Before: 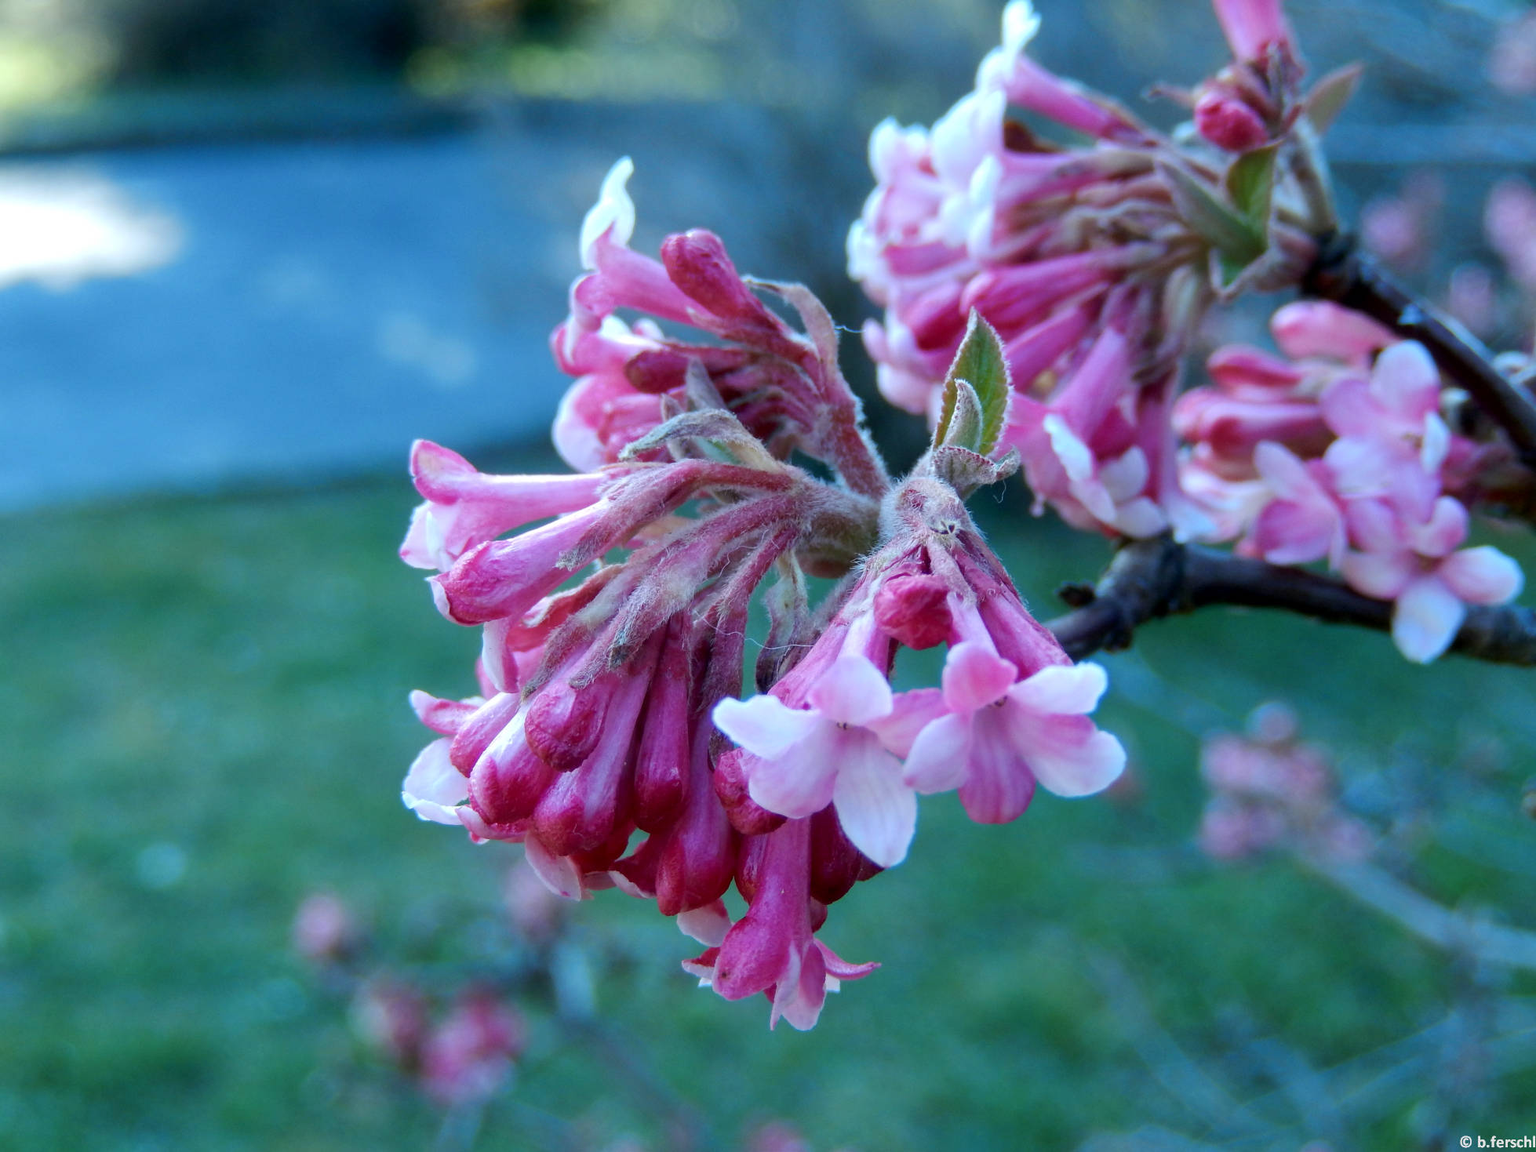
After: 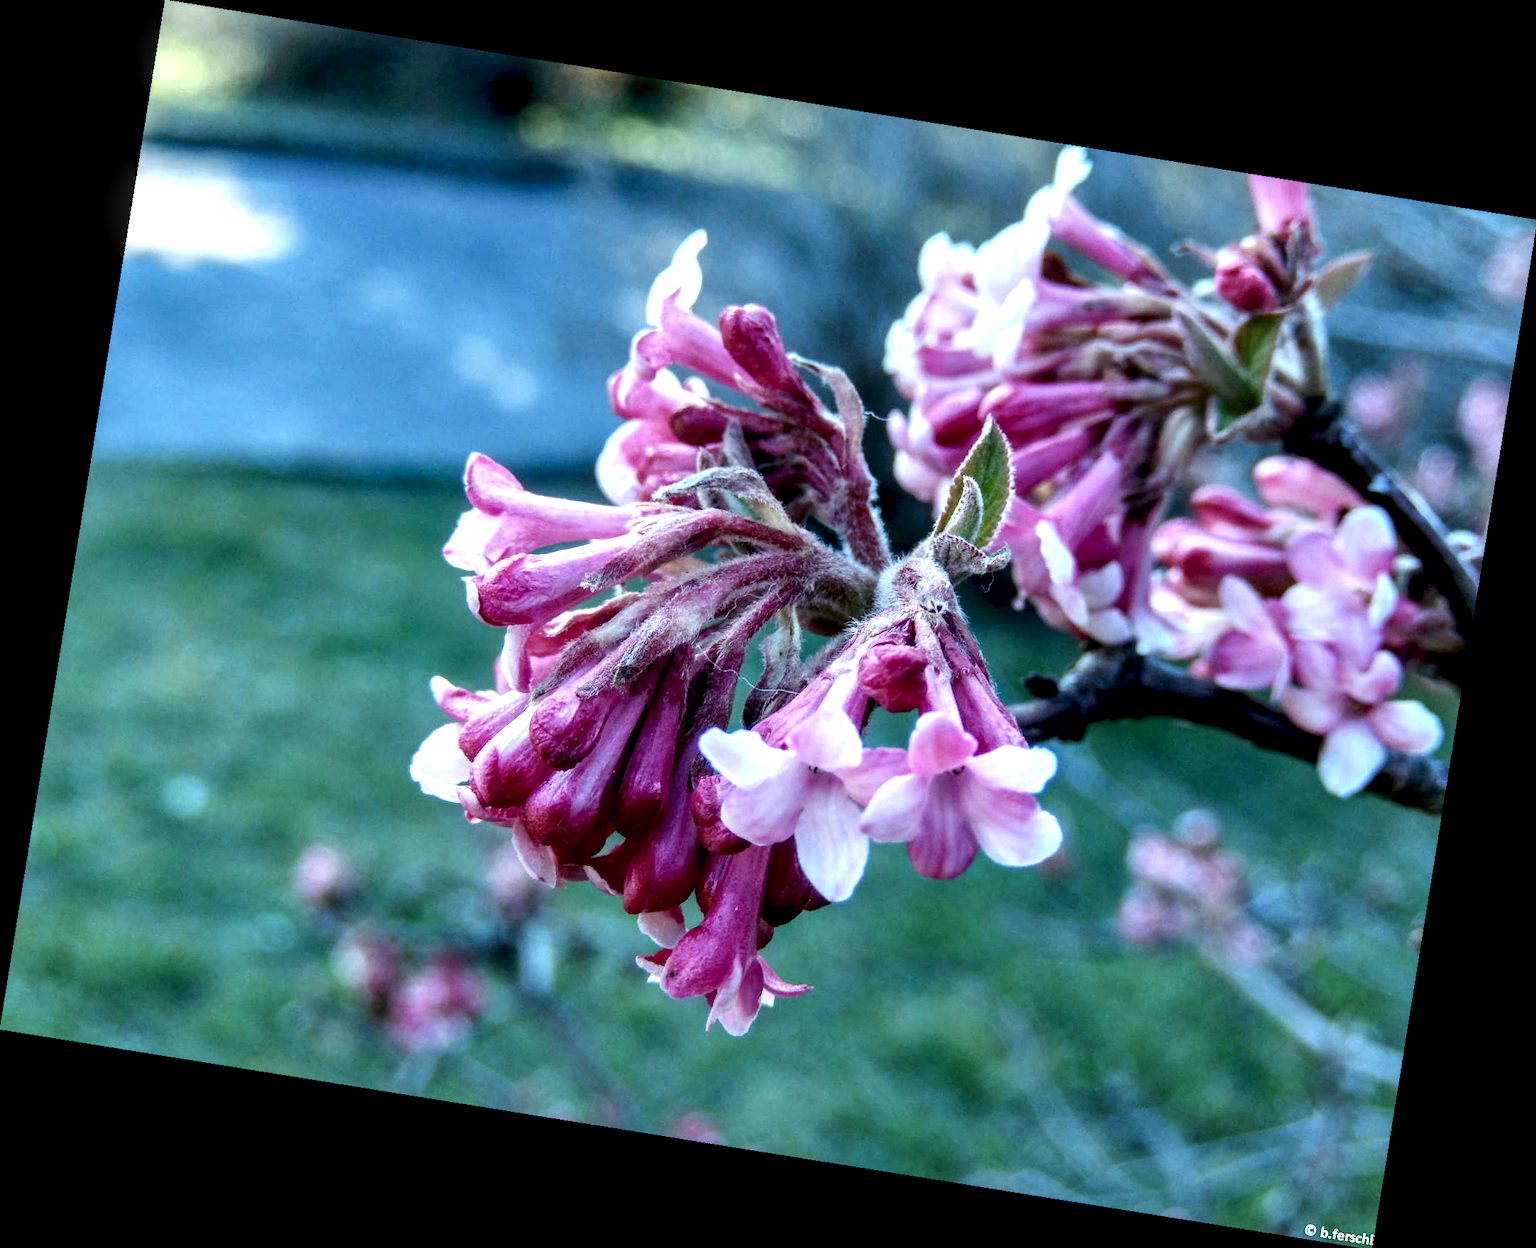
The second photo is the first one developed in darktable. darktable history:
rotate and perspective: rotation 9.12°, automatic cropping off
local contrast: detail 203%
